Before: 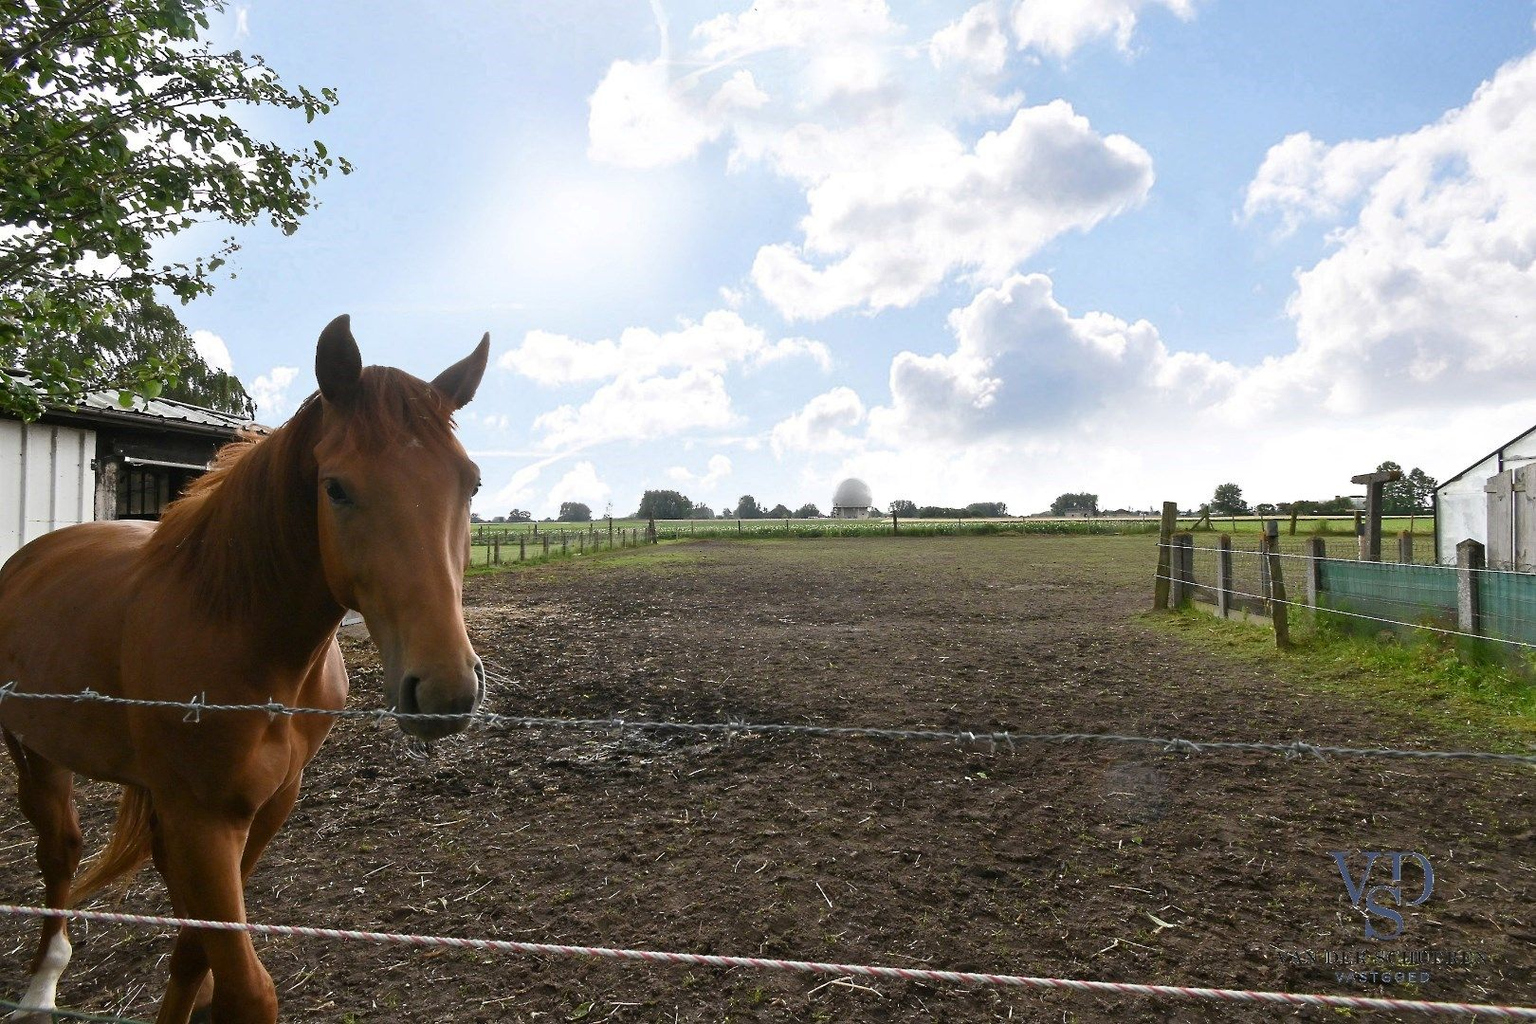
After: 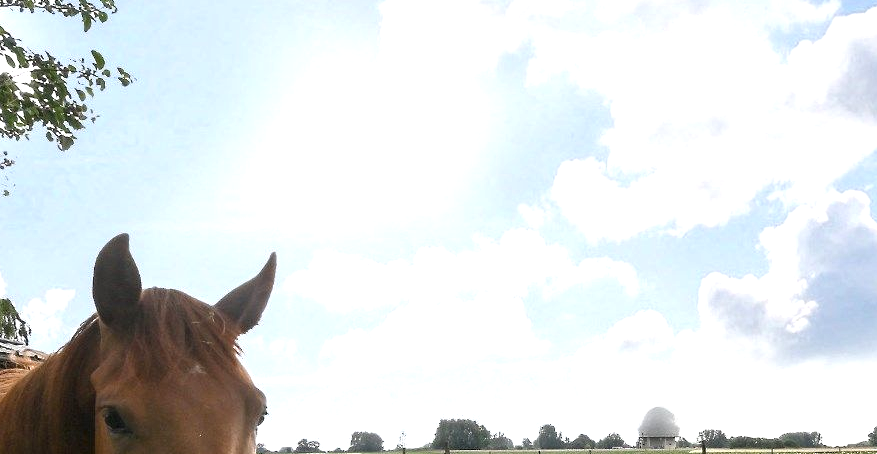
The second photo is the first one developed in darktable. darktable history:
local contrast: detail 130%
crop: left 14.872%, top 9.1%, right 30.964%, bottom 48.777%
exposure: exposure 0.198 EV, compensate highlight preservation false
levels: levels [0, 0.48, 0.961]
